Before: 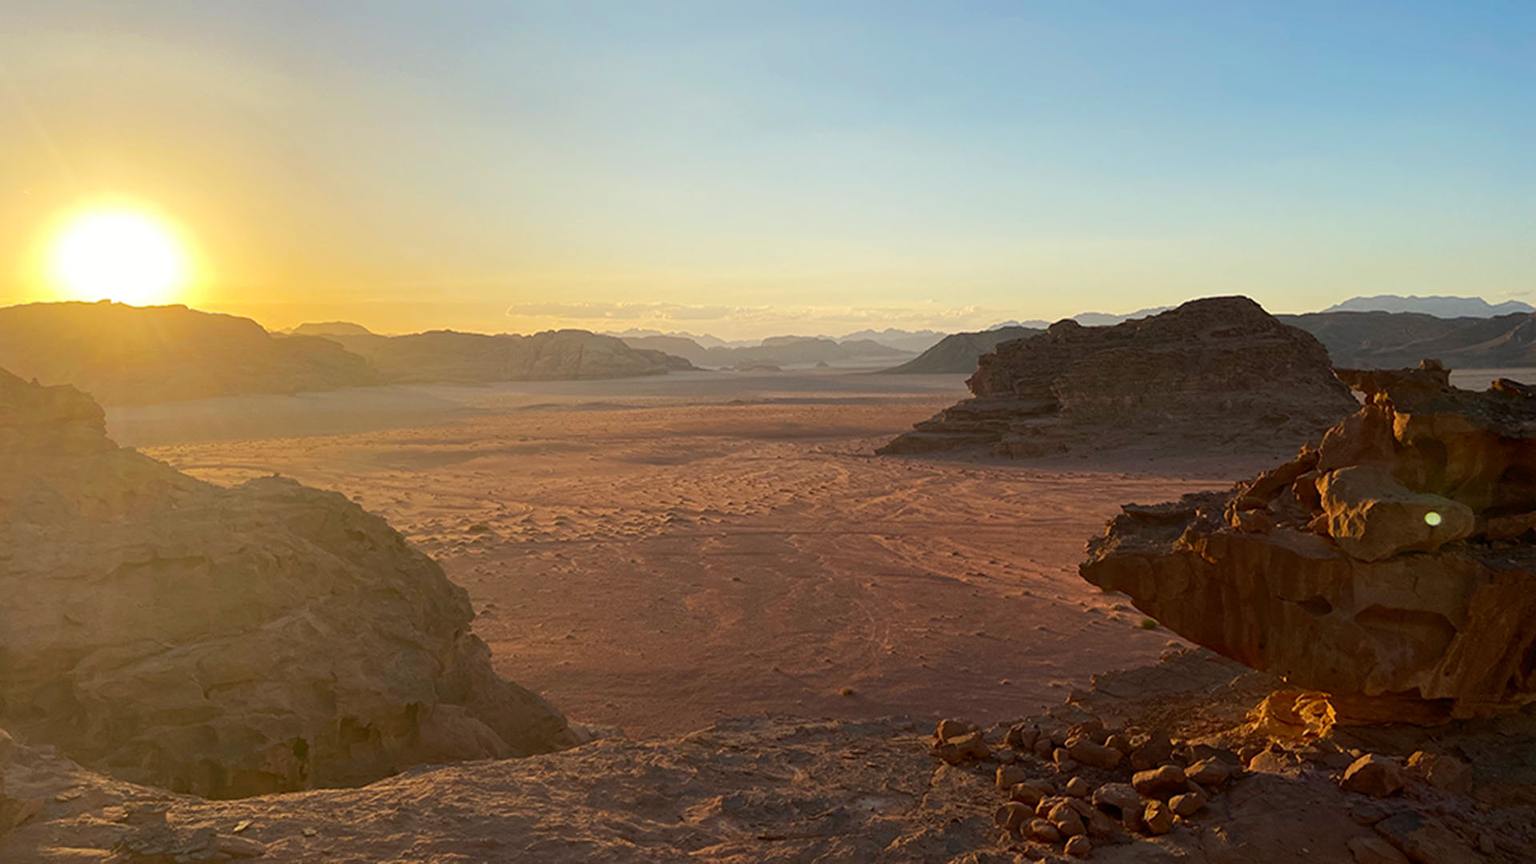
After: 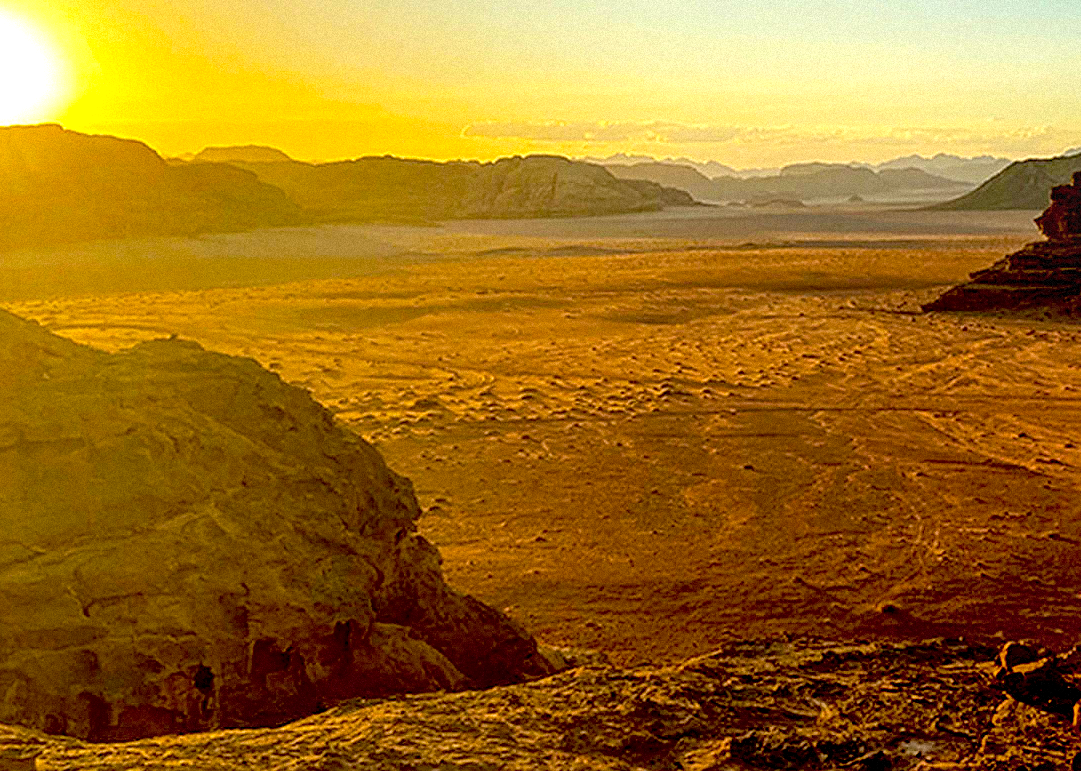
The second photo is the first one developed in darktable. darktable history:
local contrast: on, module defaults
color balance: mode lift, gamma, gain (sRGB), lift [1.04, 1, 1, 0.97], gamma [1.01, 1, 1, 0.97], gain [0.96, 1, 1, 0.97]
color balance rgb: perceptual saturation grading › global saturation 30%, global vibrance 20%
exposure: black level correction 0.04, exposure 0.5 EV, compensate highlight preservation false
grain: mid-tones bias 0%
crop: left 8.966%, top 23.852%, right 34.699%, bottom 4.703%
sharpen: on, module defaults
shadows and highlights: shadows 37.27, highlights -28.18, soften with gaussian
